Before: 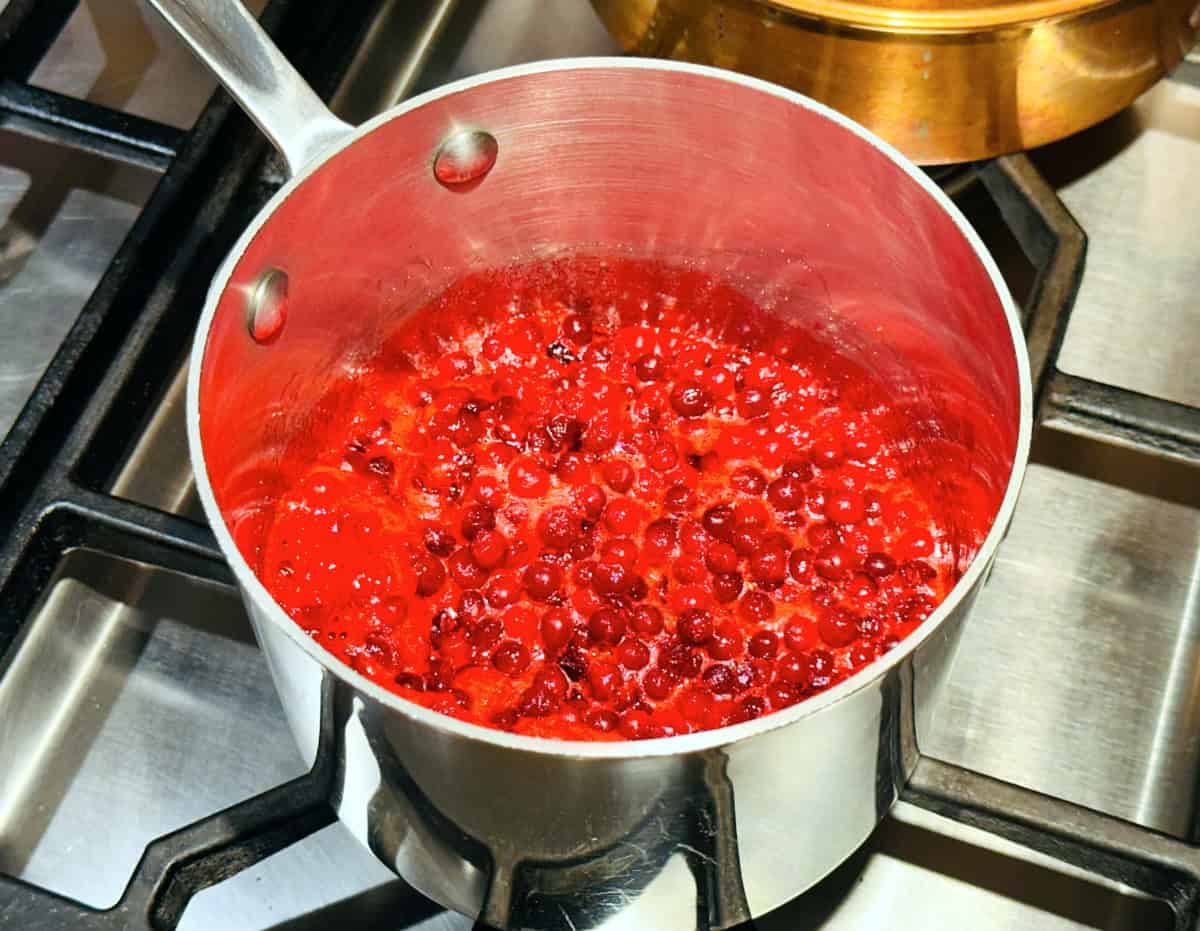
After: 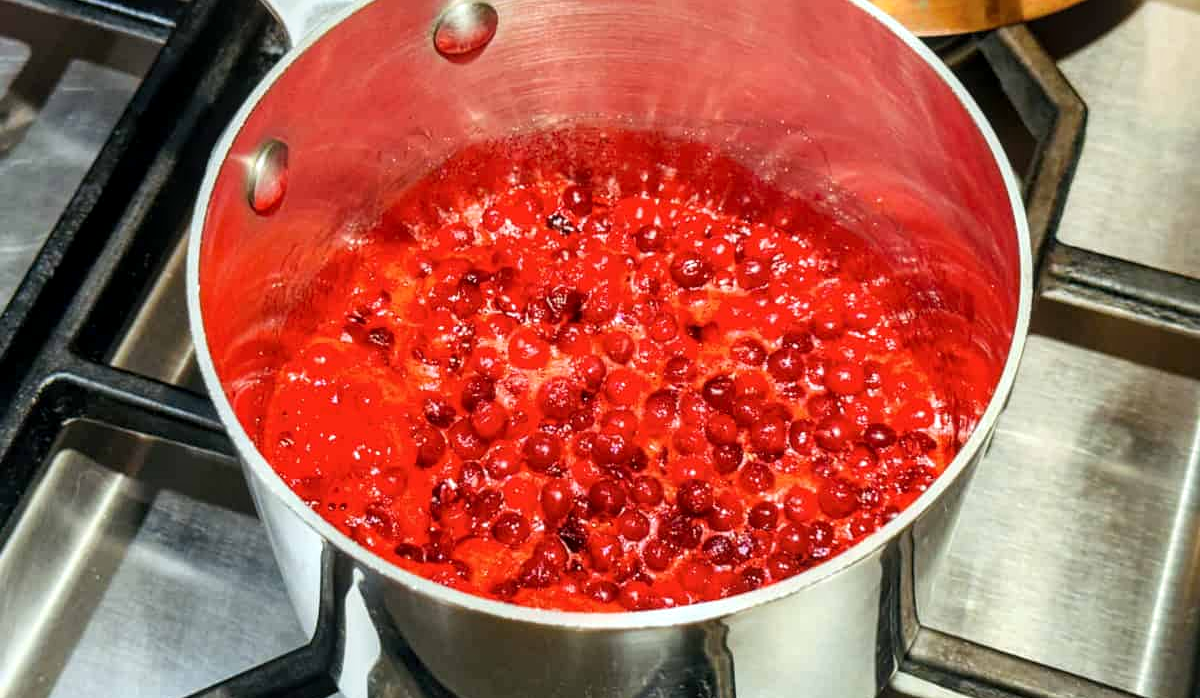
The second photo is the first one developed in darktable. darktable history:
local contrast: on, module defaults
crop: top 13.863%, bottom 11.105%
